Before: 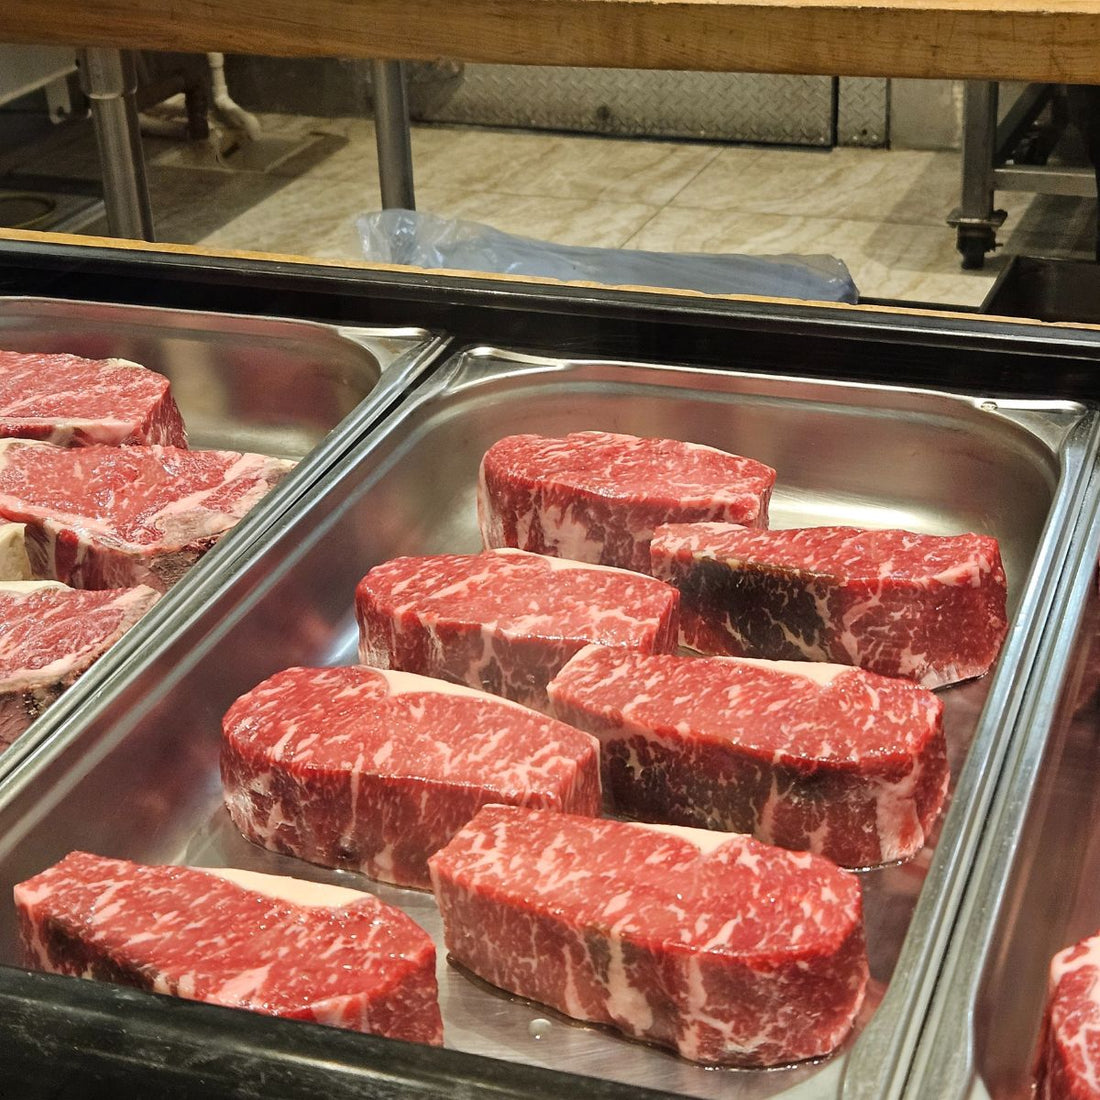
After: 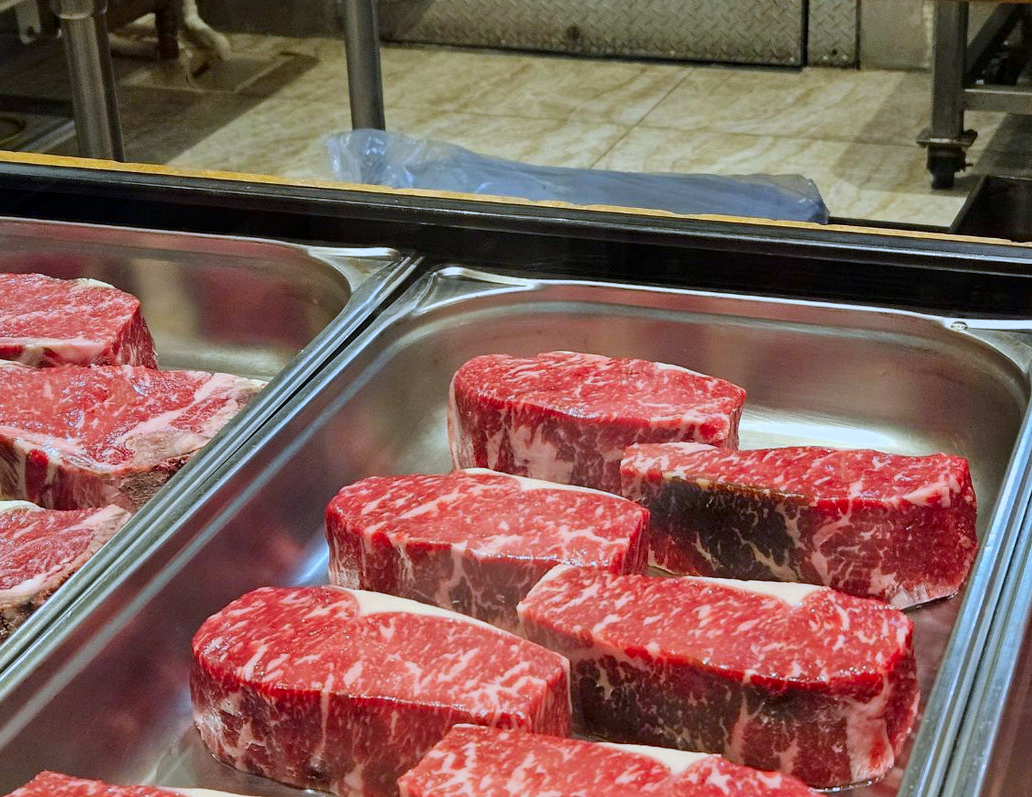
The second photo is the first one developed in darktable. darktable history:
crop: left 2.737%, top 7.287%, right 3.421%, bottom 20.179%
local contrast: highlights 100%, shadows 100%, detail 120%, midtone range 0.2
white balance: red 0.926, green 1.003, blue 1.133
color zones: curves: ch0 [(0, 0.613) (0.01, 0.613) (0.245, 0.448) (0.498, 0.529) (0.642, 0.665) (0.879, 0.777) (0.99, 0.613)]; ch1 [(0, 0) (0.143, 0) (0.286, 0) (0.429, 0) (0.571, 0) (0.714, 0) (0.857, 0)], mix -131.09%
shadows and highlights: shadows -20, white point adjustment -2, highlights -35
